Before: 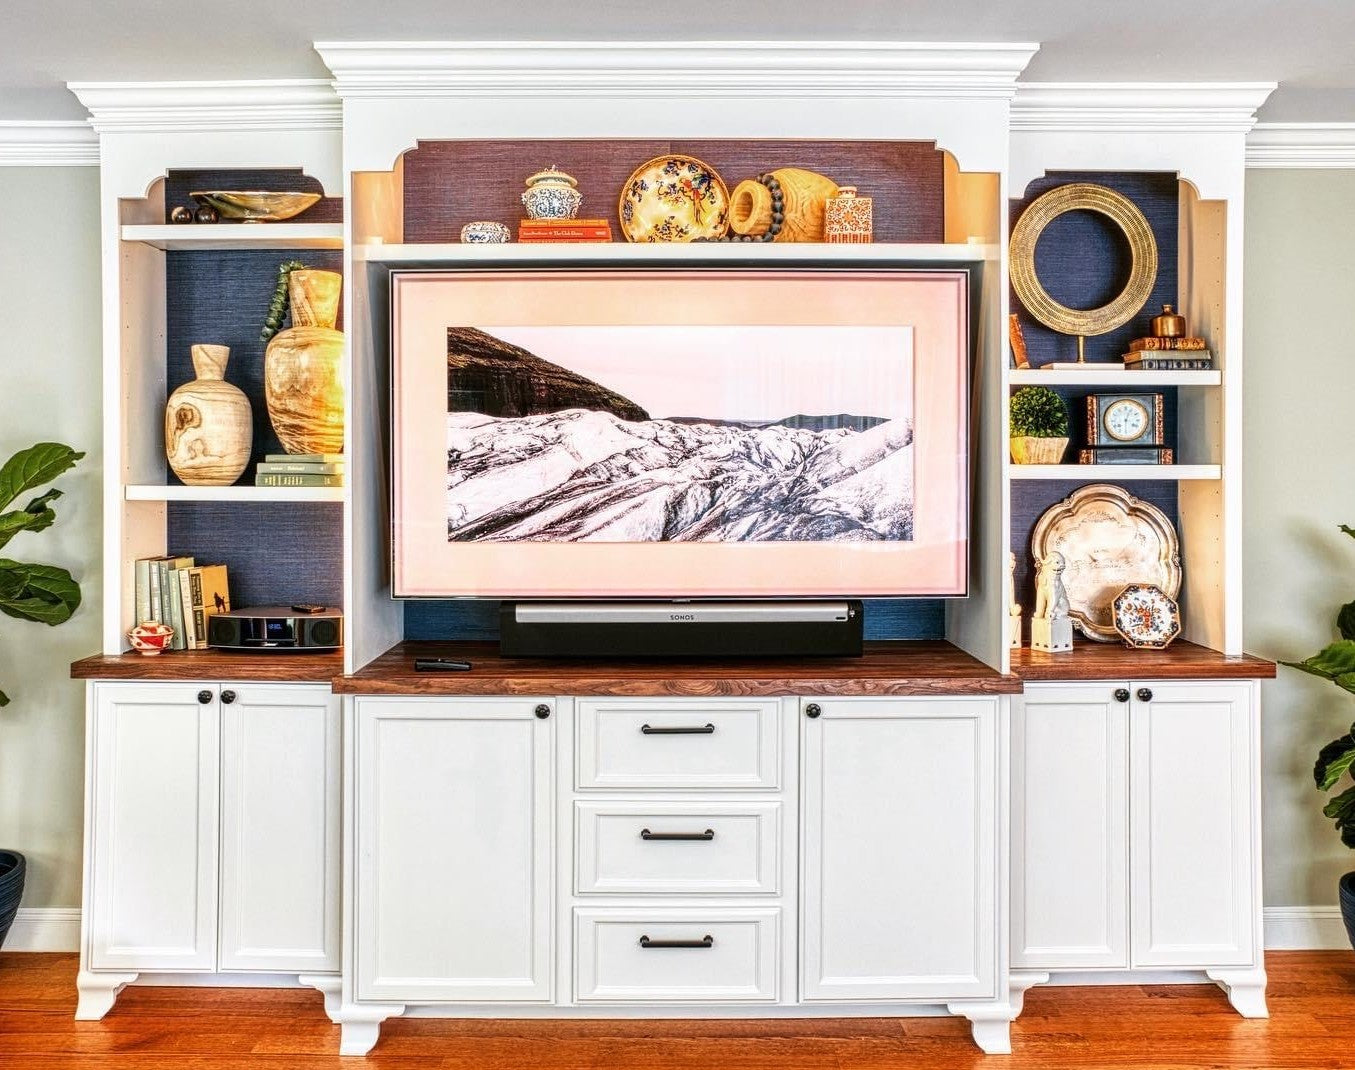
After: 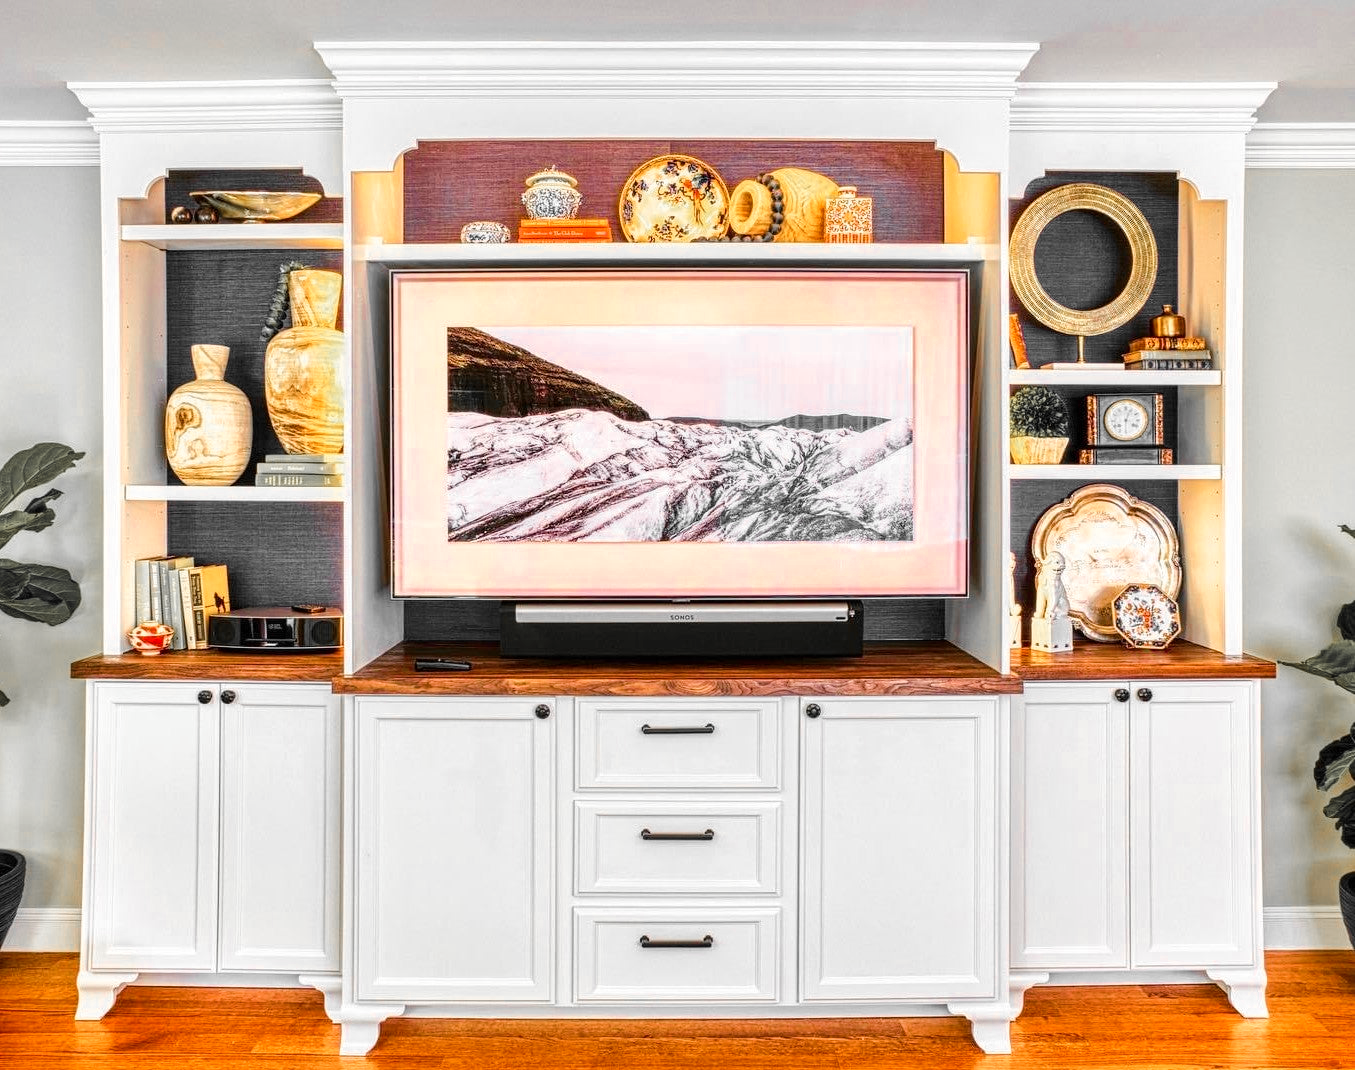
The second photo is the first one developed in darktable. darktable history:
color balance rgb: perceptual saturation grading › global saturation 25%, perceptual brilliance grading › mid-tones 10%, perceptual brilliance grading › shadows 15%, global vibrance 20%
color zones: curves: ch0 [(0, 0.447) (0.184, 0.543) (0.323, 0.476) (0.429, 0.445) (0.571, 0.443) (0.714, 0.451) (0.857, 0.452) (1, 0.447)]; ch1 [(0, 0.464) (0.176, 0.46) (0.287, 0.177) (0.429, 0.002) (0.571, 0) (0.714, 0) (0.857, 0) (1, 0.464)], mix 20%
